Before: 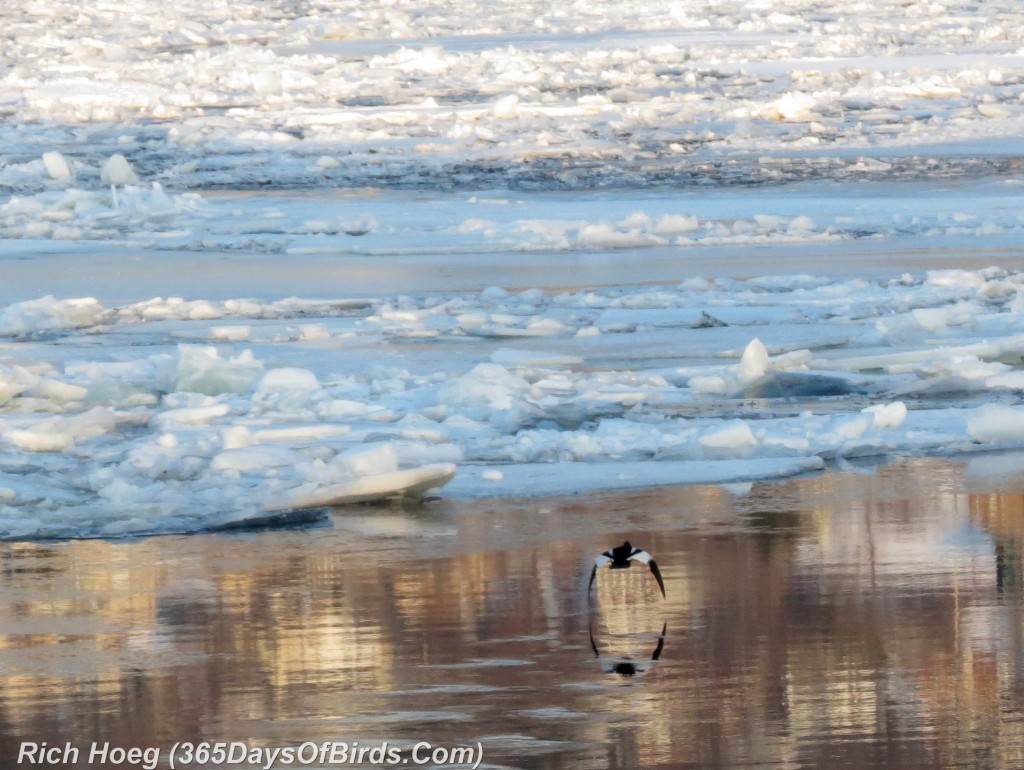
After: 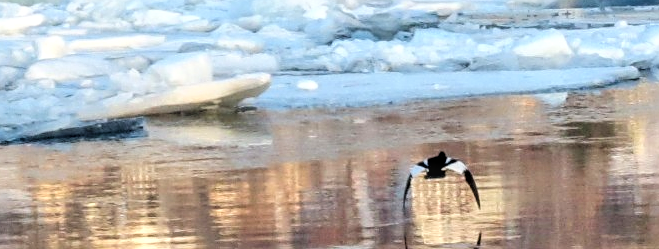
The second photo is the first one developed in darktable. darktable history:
local contrast: detail 130%
exposure: exposure 0.2 EV, compensate highlight preservation false
contrast brightness saturation: saturation -0.05
crop: left 18.142%, top 50.65%, right 17.428%, bottom 16.917%
tone equalizer: -7 EV 0.145 EV, -6 EV 0.628 EV, -5 EV 1.15 EV, -4 EV 1.37 EV, -3 EV 1.12 EV, -2 EV 0.6 EV, -1 EV 0.159 EV
sharpen: on, module defaults
tone curve: curves: ch0 [(0, 0) (0.003, 0) (0.011, 0.002) (0.025, 0.004) (0.044, 0.007) (0.069, 0.015) (0.1, 0.025) (0.136, 0.04) (0.177, 0.09) (0.224, 0.152) (0.277, 0.239) (0.335, 0.335) (0.399, 0.43) (0.468, 0.524) (0.543, 0.621) (0.623, 0.712) (0.709, 0.792) (0.801, 0.871) (0.898, 0.951) (1, 1)], color space Lab, linked channels, preserve colors none
shadows and highlights: radius 332.2, shadows 54.11, highlights -99.72, compress 94.49%, soften with gaussian
